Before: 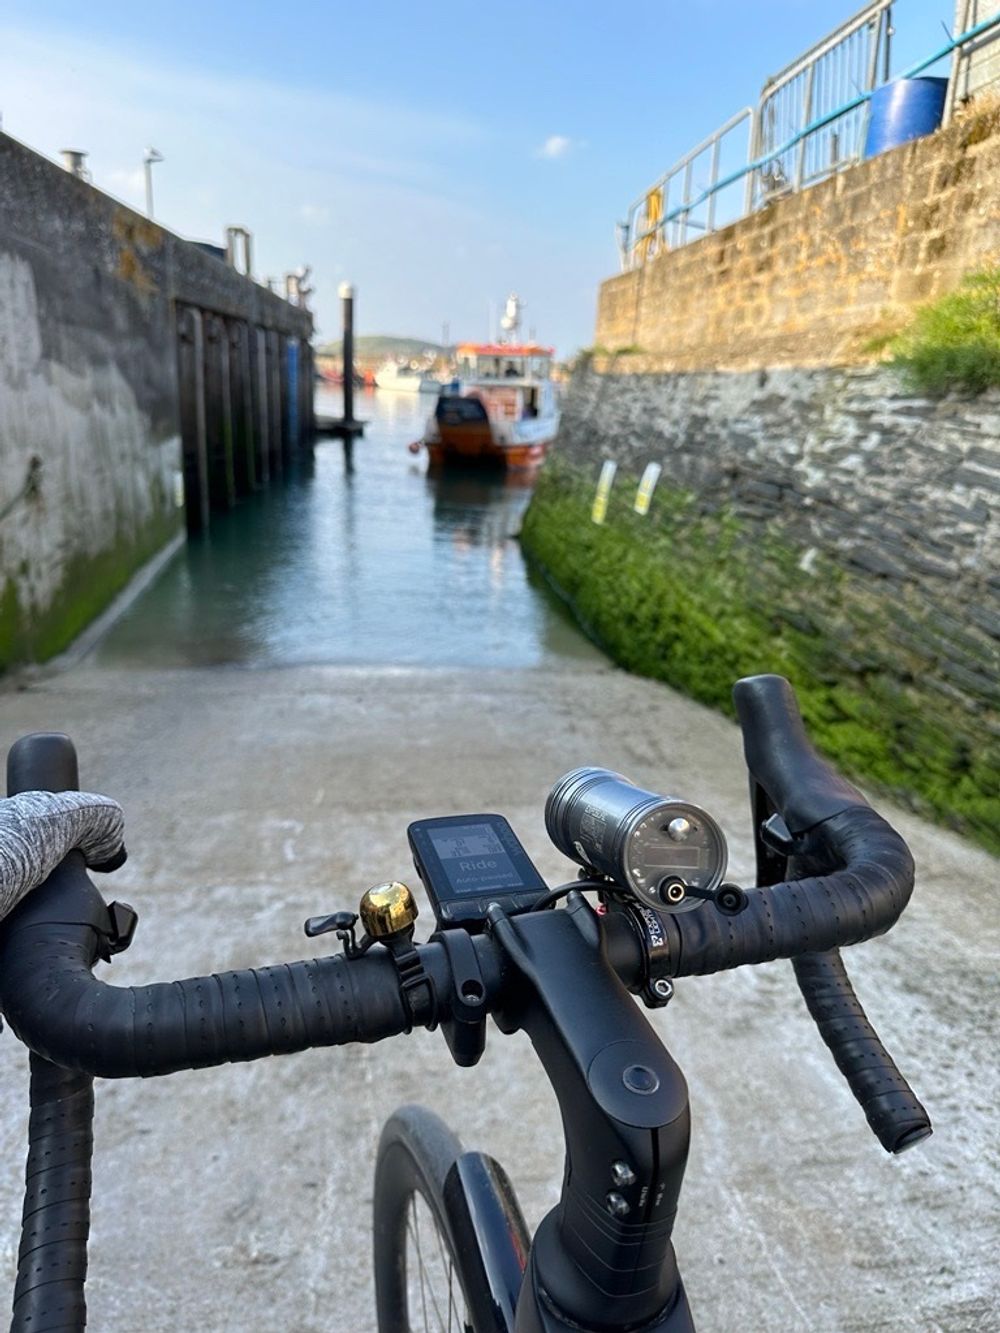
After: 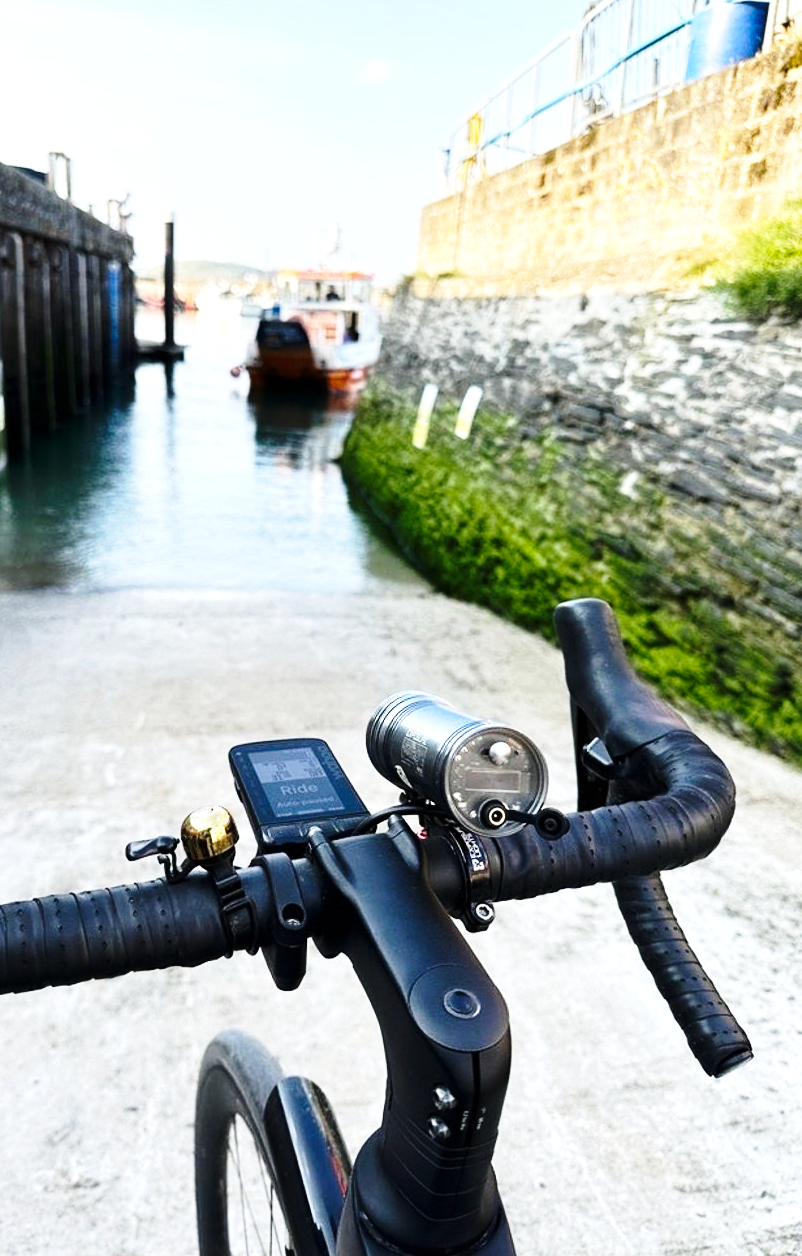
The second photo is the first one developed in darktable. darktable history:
crop and rotate: left 17.959%, top 5.771%, right 1.742%
base curve: curves: ch0 [(0, 0) (0.028, 0.03) (0.121, 0.232) (0.46, 0.748) (0.859, 0.968) (1, 1)], preserve colors none
tone equalizer: -8 EV -0.75 EV, -7 EV -0.7 EV, -6 EV -0.6 EV, -5 EV -0.4 EV, -3 EV 0.4 EV, -2 EV 0.6 EV, -1 EV 0.7 EV, +0 EV 0.75 EV, edges refinement/feathering 500, mask exposure compensation -1.57 EV, preserve details no
